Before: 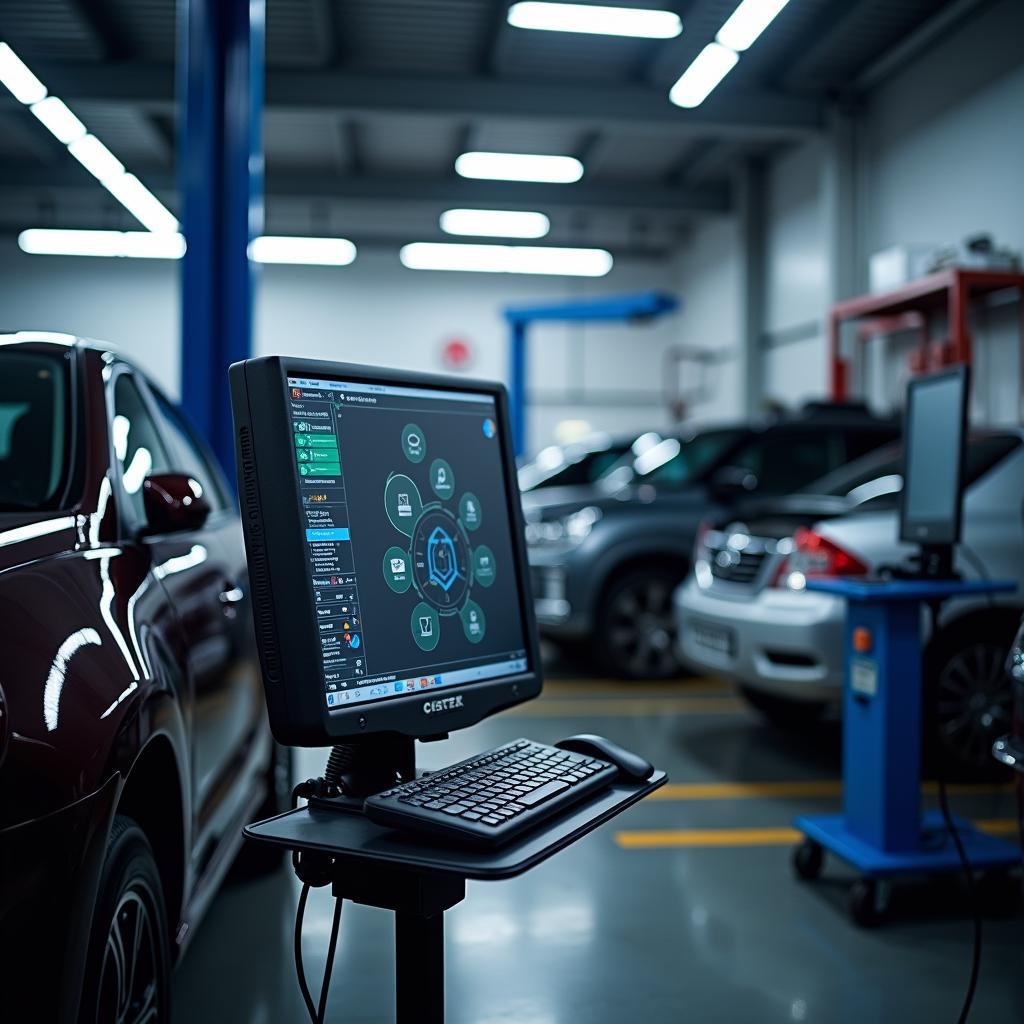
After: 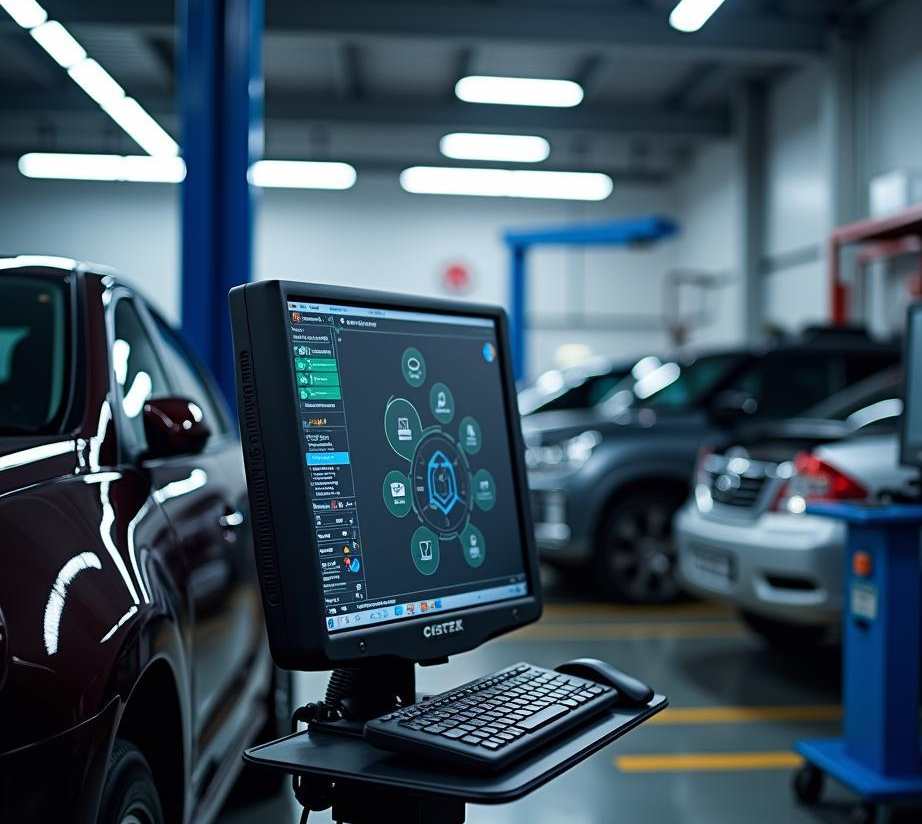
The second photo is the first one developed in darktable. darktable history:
crop: top 7.439%, right 9.886%, bottom 12.085%
